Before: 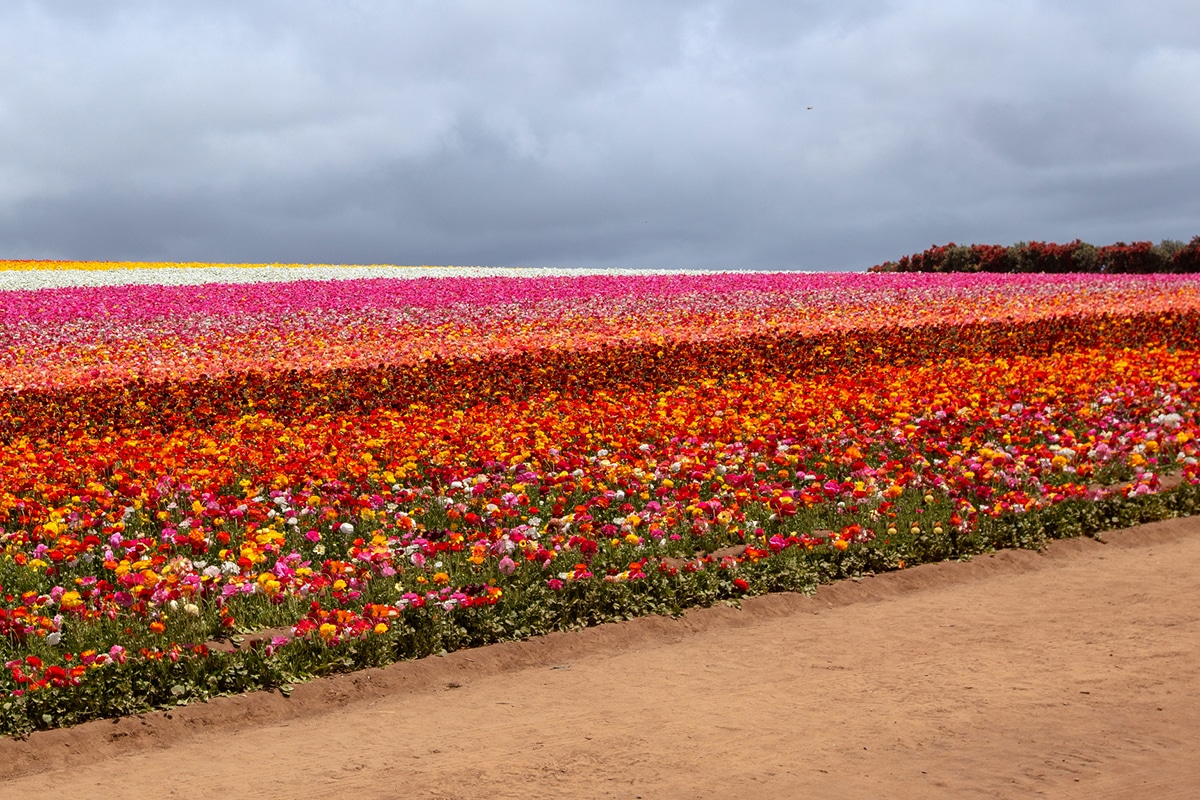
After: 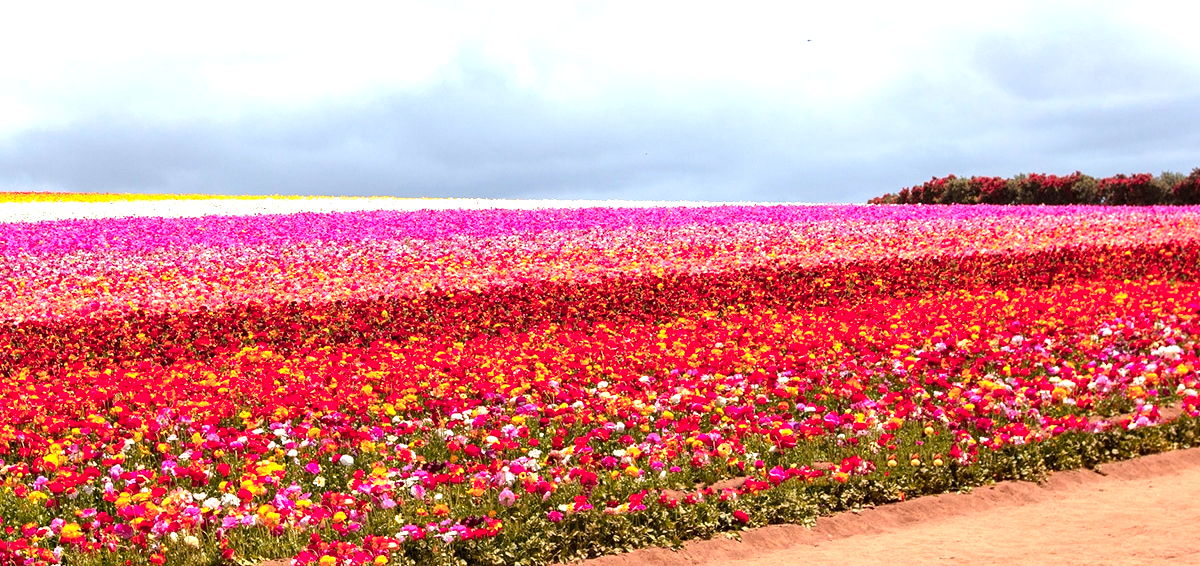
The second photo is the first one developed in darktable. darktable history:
crop and rotate: top 8.623%, bottom 20.581%
exposure: exposure 1.07 EV, compensate highlight preservation false
color zones: curves: ch1 [(0.235, 0.558) (0.75, 0.5)]; ch2 [(0.25, 0.462) (0.749, 0.457)]
